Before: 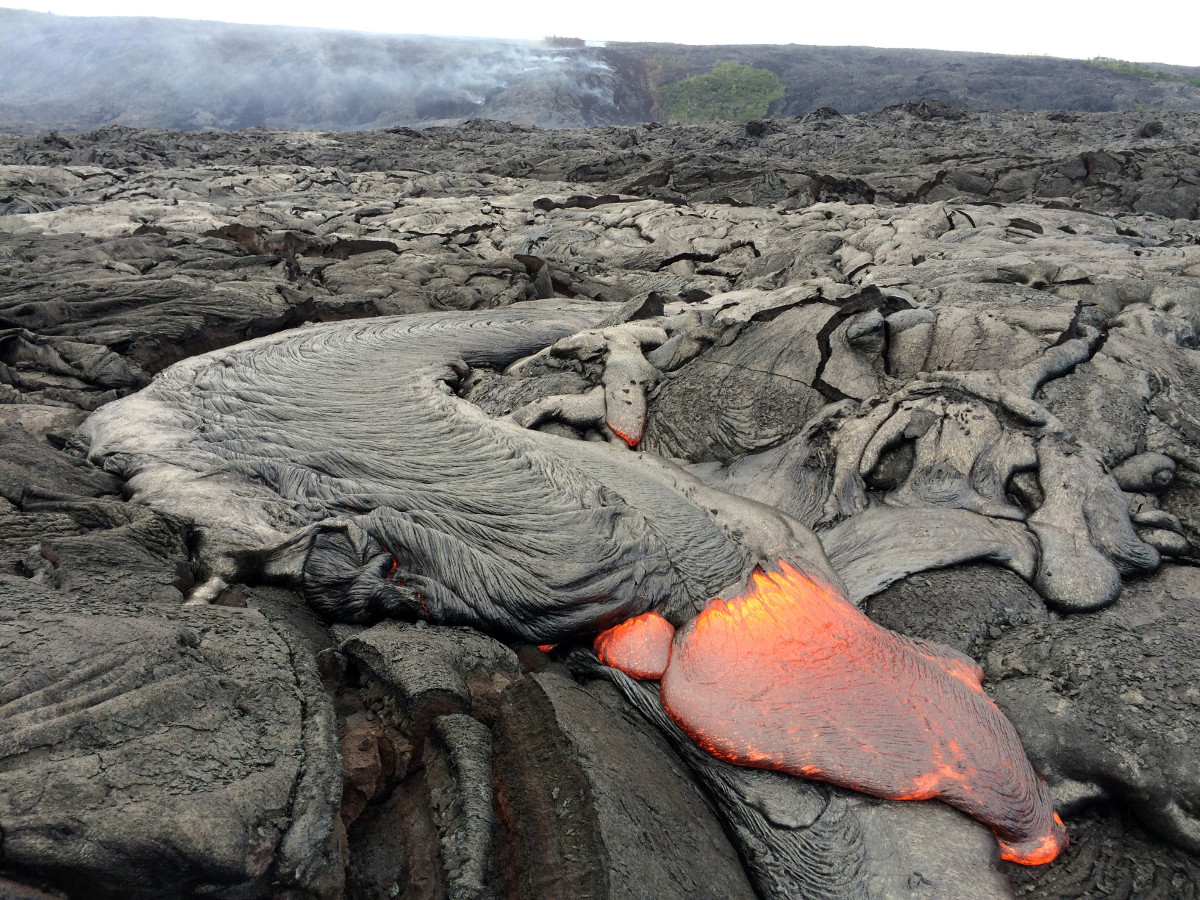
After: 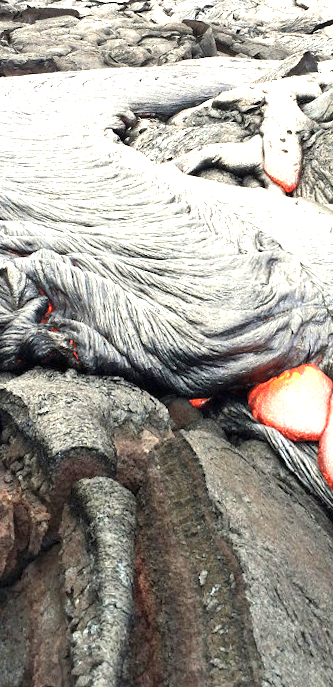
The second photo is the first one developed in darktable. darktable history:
exposure: black level correction 0, exposure 1.9 EV, compensate highlight preservation false
crop and rotate: left 21.77%, top 18.528%, right 44.676%, bottom 2.997%
rotate and perspective: rotation 0.72°, lens shift (vertical) -0.352, lens shift (horizontal) -0.051, crop left 0.152, crop right 0.859, crop top 0.019, crop bottom 0.964
